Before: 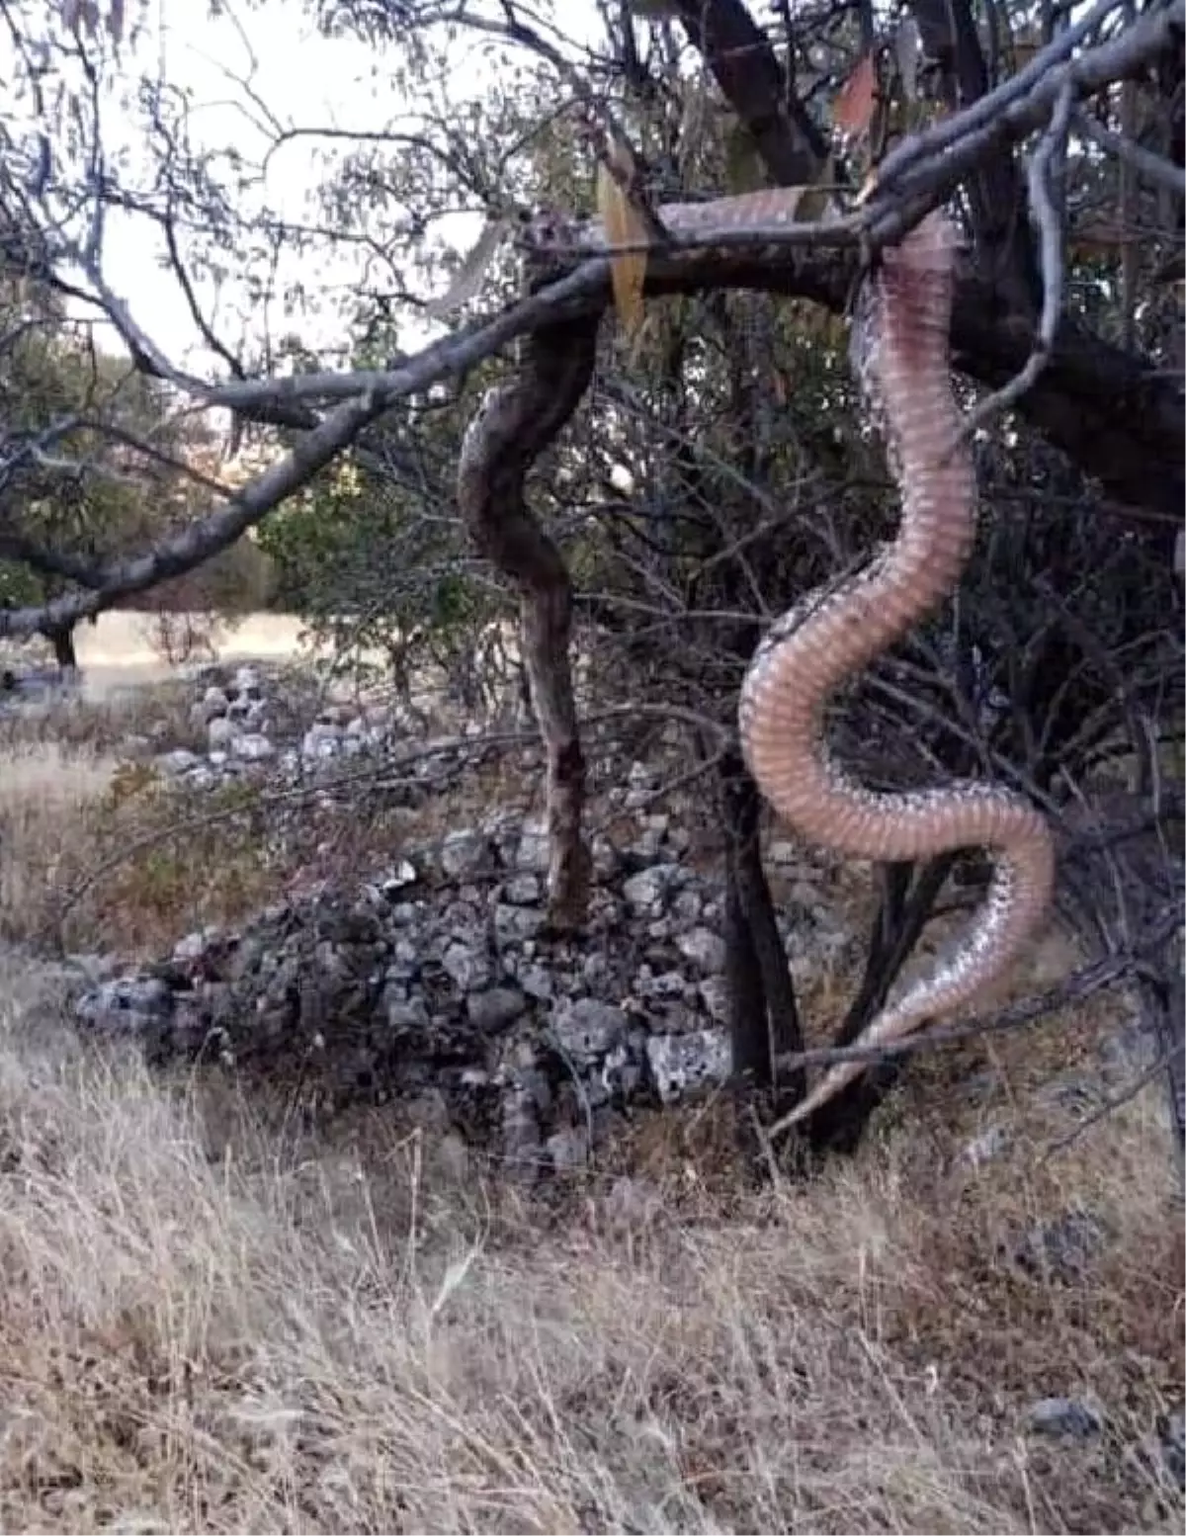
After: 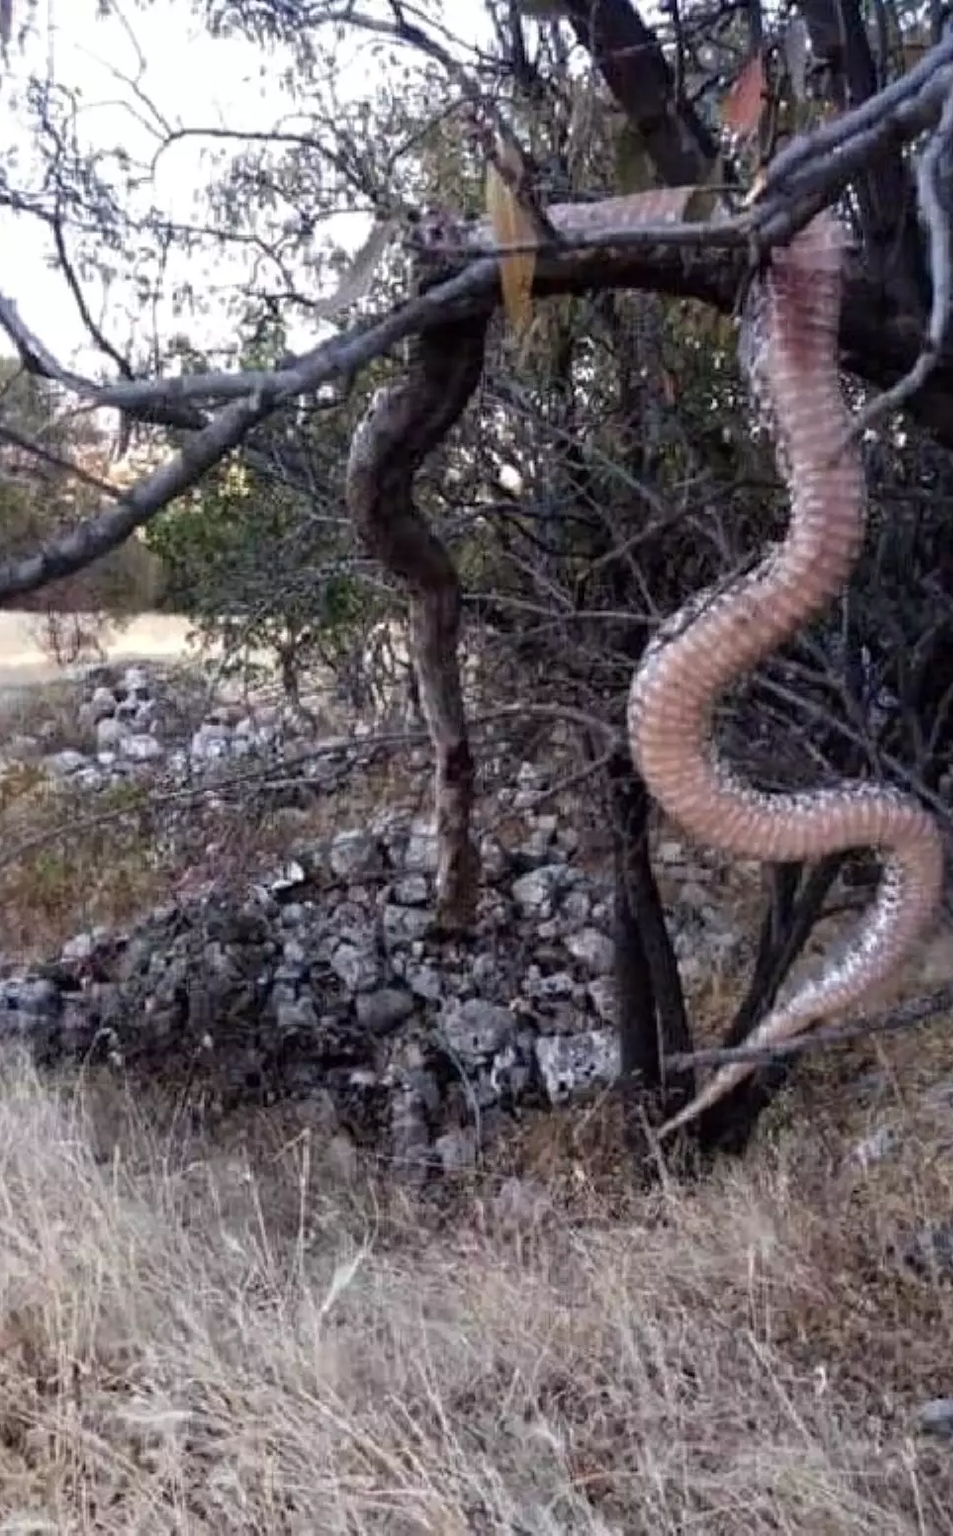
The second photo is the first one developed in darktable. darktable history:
crop and rotate: left 9.478%, right 10.171%
